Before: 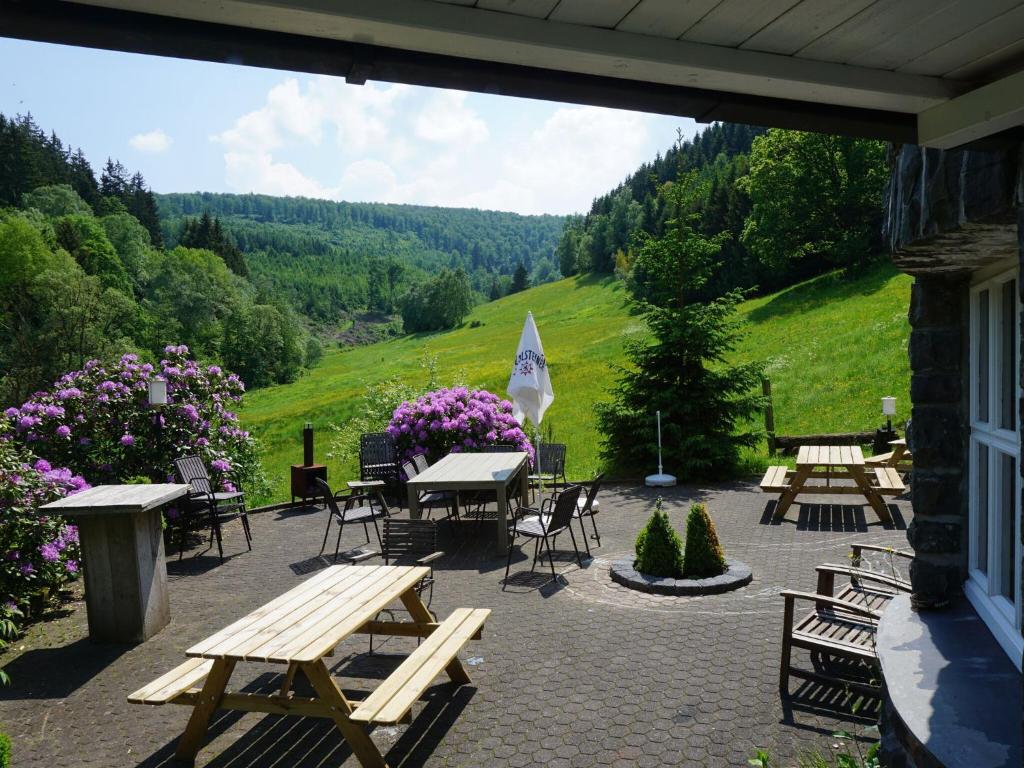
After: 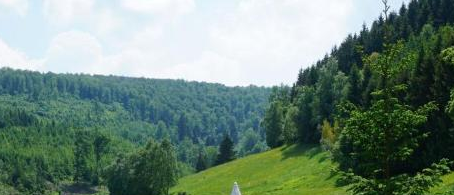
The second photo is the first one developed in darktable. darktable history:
crop: left 28.796%, top 16.808%, right 26.771%, bottom 57.784%
